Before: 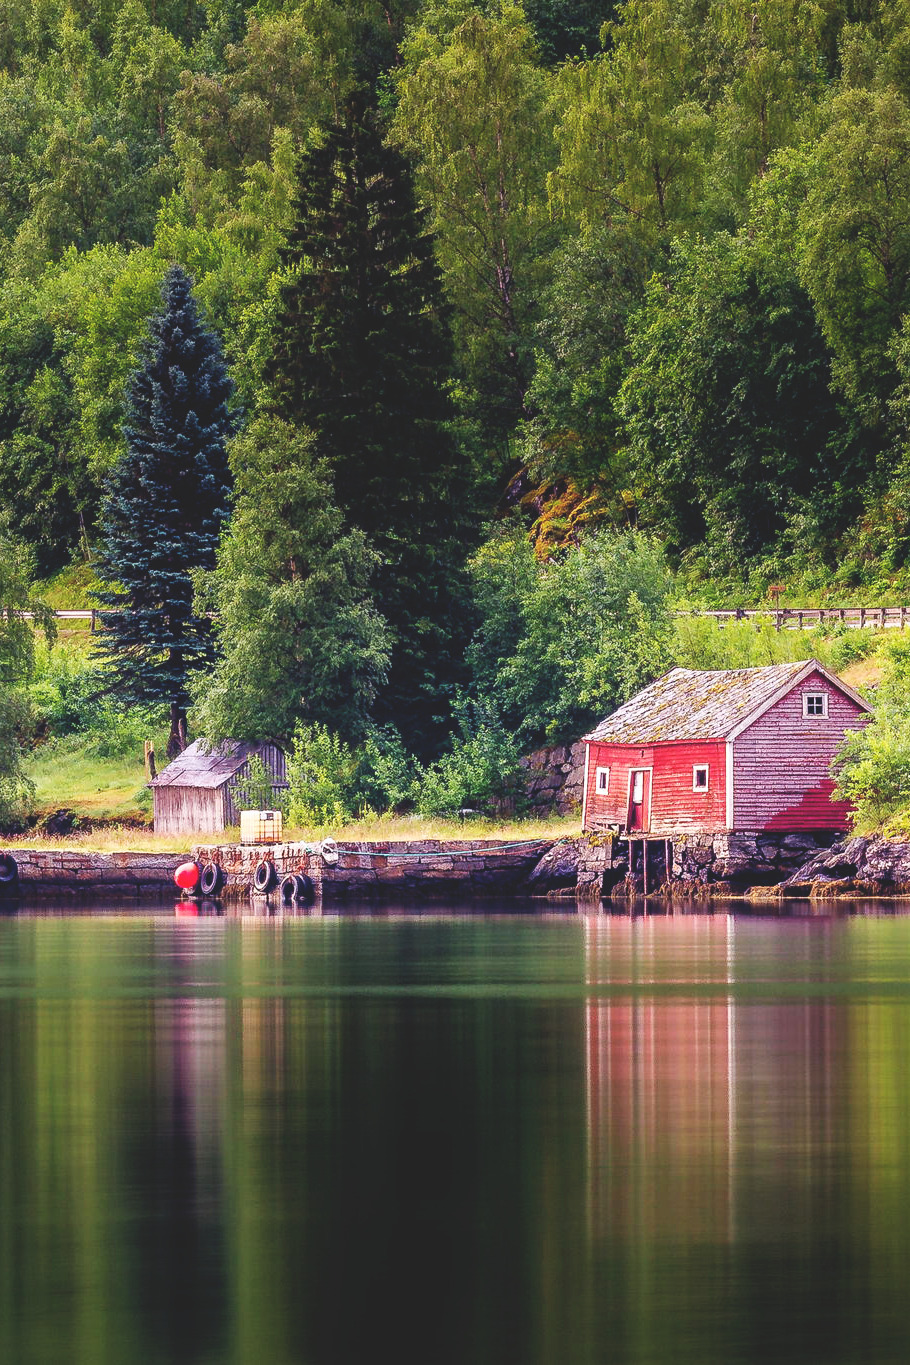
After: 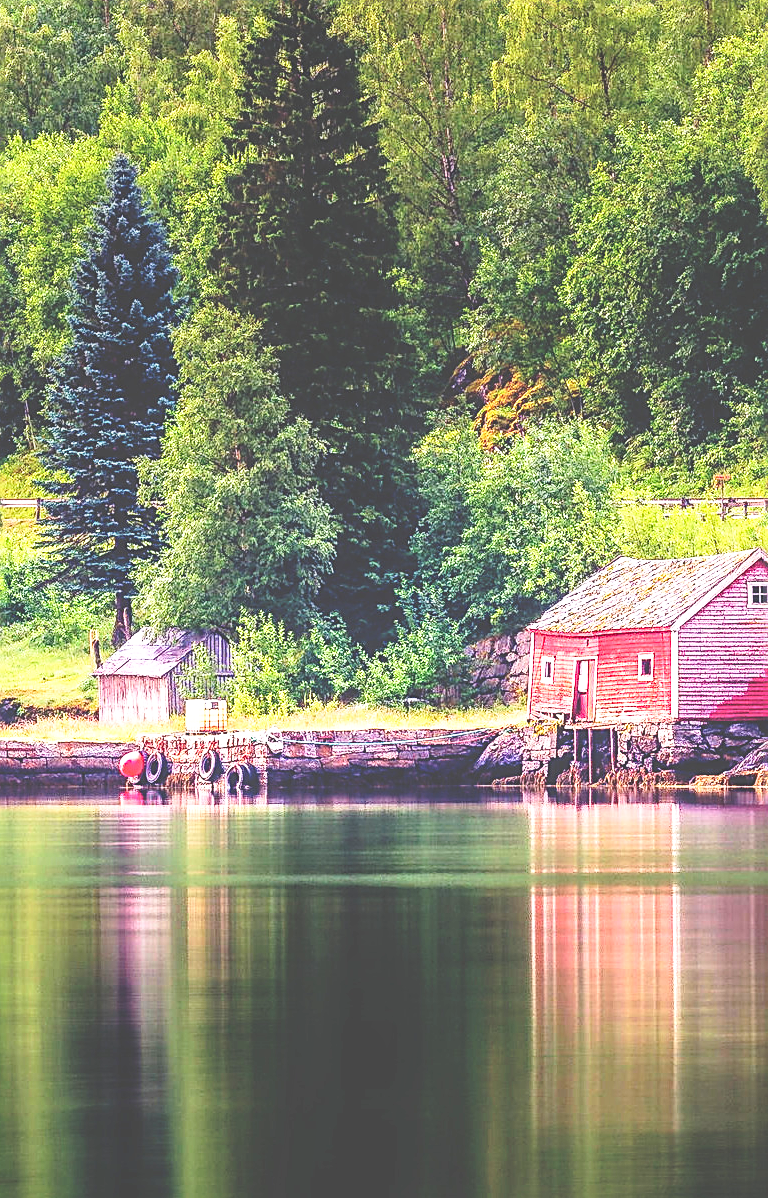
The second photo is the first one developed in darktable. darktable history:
exposure: black level correction -0.042, exposure 0.06 EV, compensate highlight preservation false
sharpen: on, module defaults
base curve: curves: ch0 [(0, 0) (0.036, 0.037) (0.121, 0.228) (0.46, 0.76) (0.859, 0.983) (1, 1)], preserve colors none
tone equalizer: on, module defaults
local contrast: on, module defaults
contrast brightness saturation: contrast 0.174, saturation 0.305
crop: left 6.053%, top 8.202%, right 9.531%, bottom 3.962%
